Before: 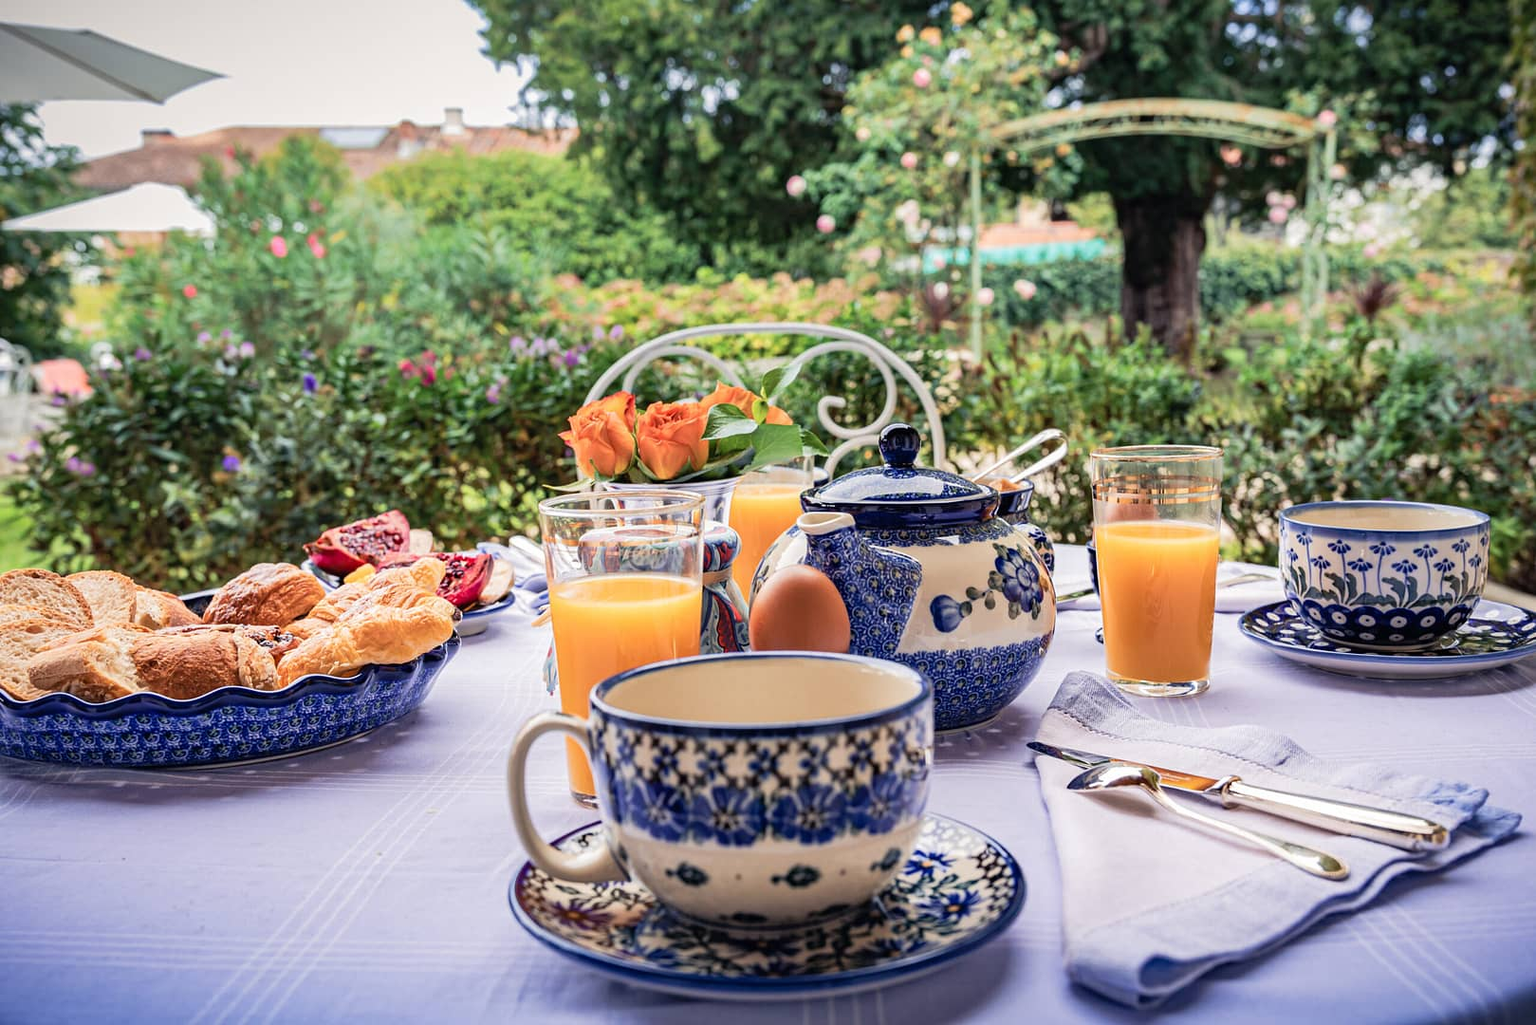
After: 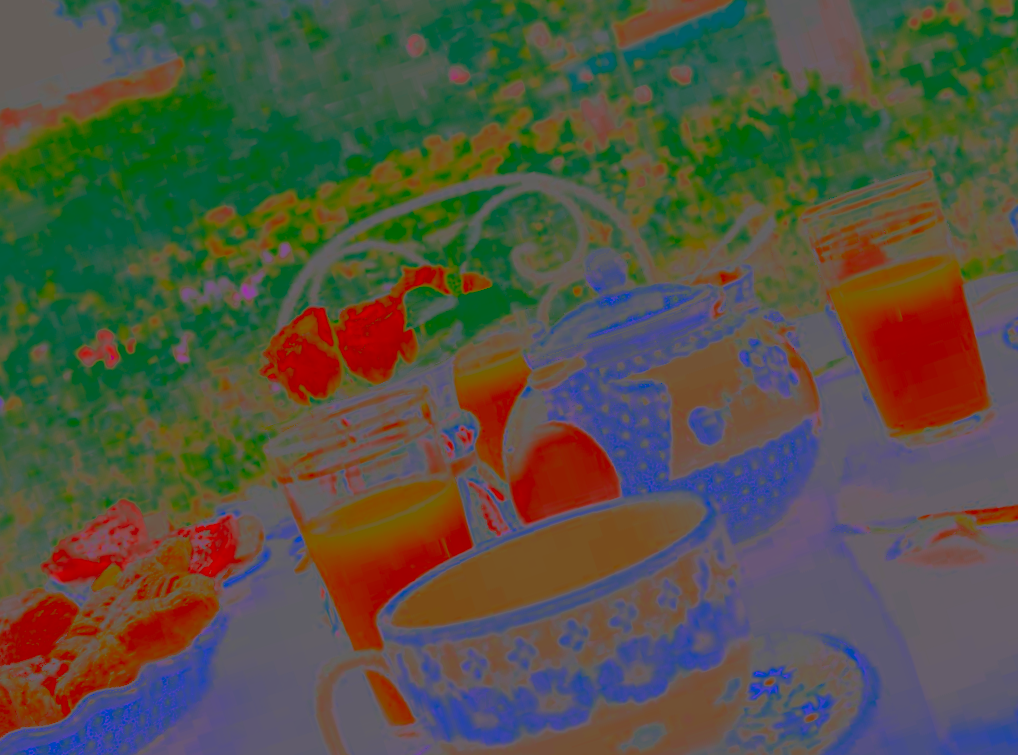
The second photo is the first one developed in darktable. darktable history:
contrast equalizer: y [[0.5, 0.488, 0.462, 0.461, 0.491, 0.5], [0.5 ×6], [0.5 ×6], [0 ×6], [0 ×6]]
crop and rotate: angle 18.04°, left 6.751%, right 4.235%, bottom 1.071%
color zones: curves: ch0 [(0, 0.5) (0.125, 0.4) (0.25, 0.5) (0.375, 0.4) (0.5, 0.4) (0.625, 0.35) (0.75, 0.35) (0.875, 0.5)]; ch1 [(0, 0.35) (0.125, 0.45) (0.25, 0.35) (0.375, 0.35) (0.5, 0.35) (0.625, 0.35) (0.75, 0.45) (0.875, 0.35)]; ch2 [(0, 0.6) (0.125, 0.5) (0.25, 0.5) (0.375, 0.6) (0.5, 0.6) (0.625, 0.5) (0.75, 0.5) (0.875, 0.5)]
contrast brightness saturation: contrast -0.984, brightness -0.157, saturation 0.731
